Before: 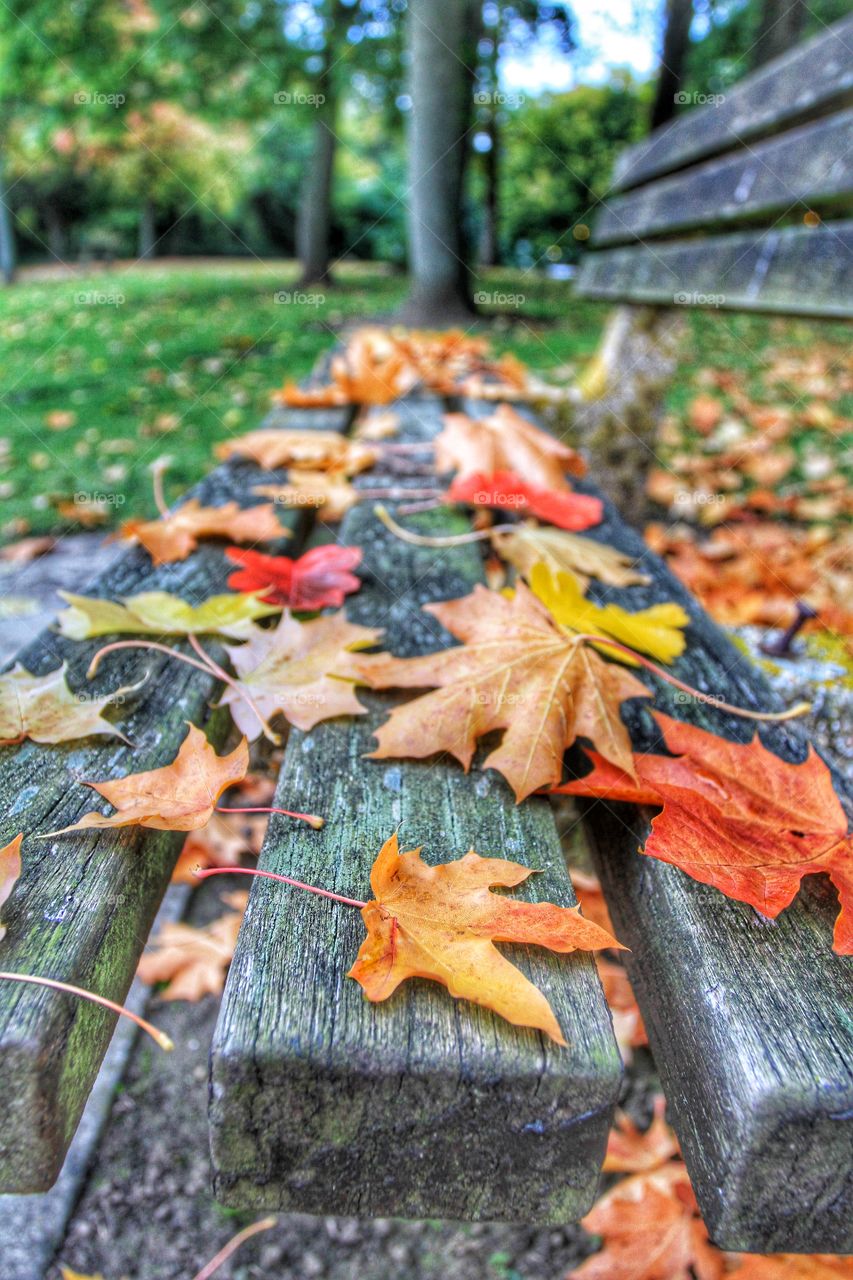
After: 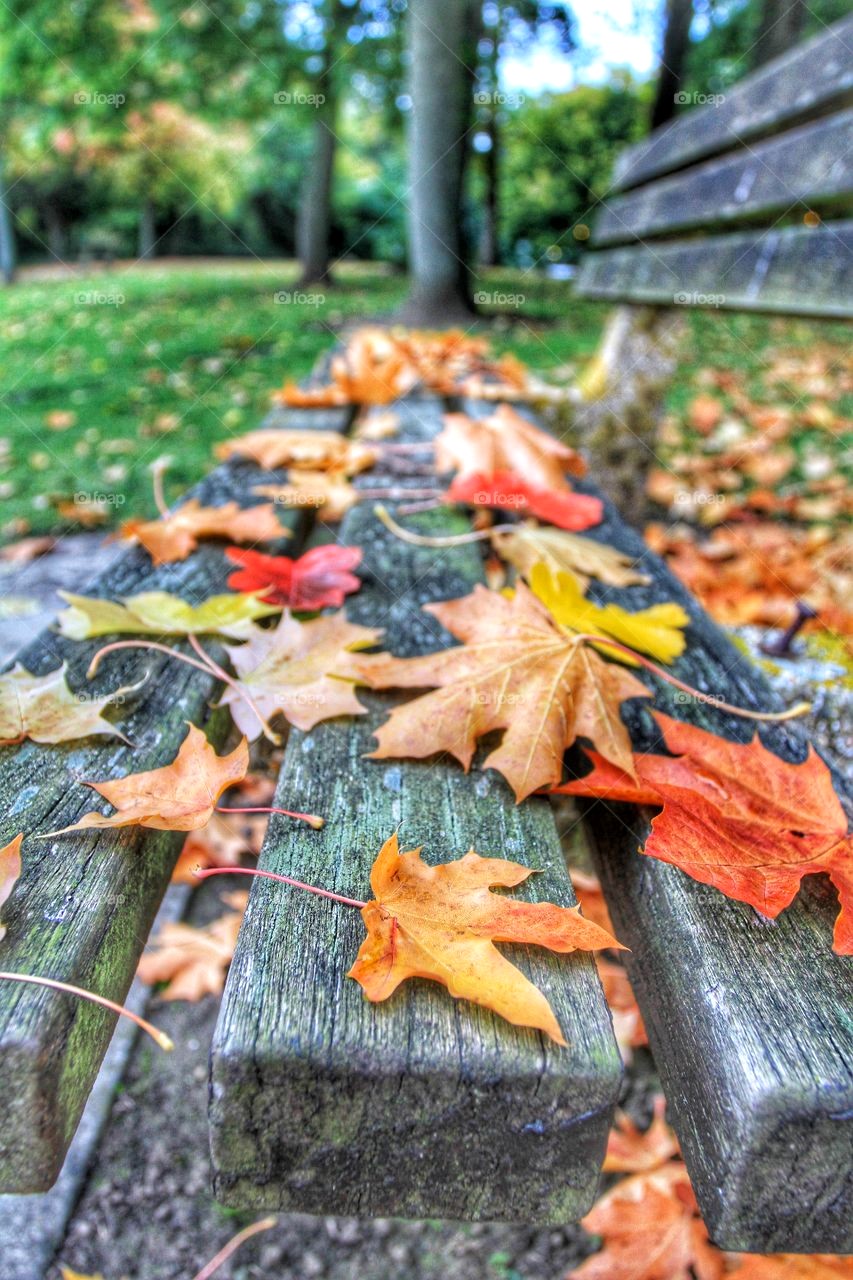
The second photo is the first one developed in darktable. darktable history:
exposure: black level correction 0.001, exposure 0.143 EV, compensate highlight preservation false
